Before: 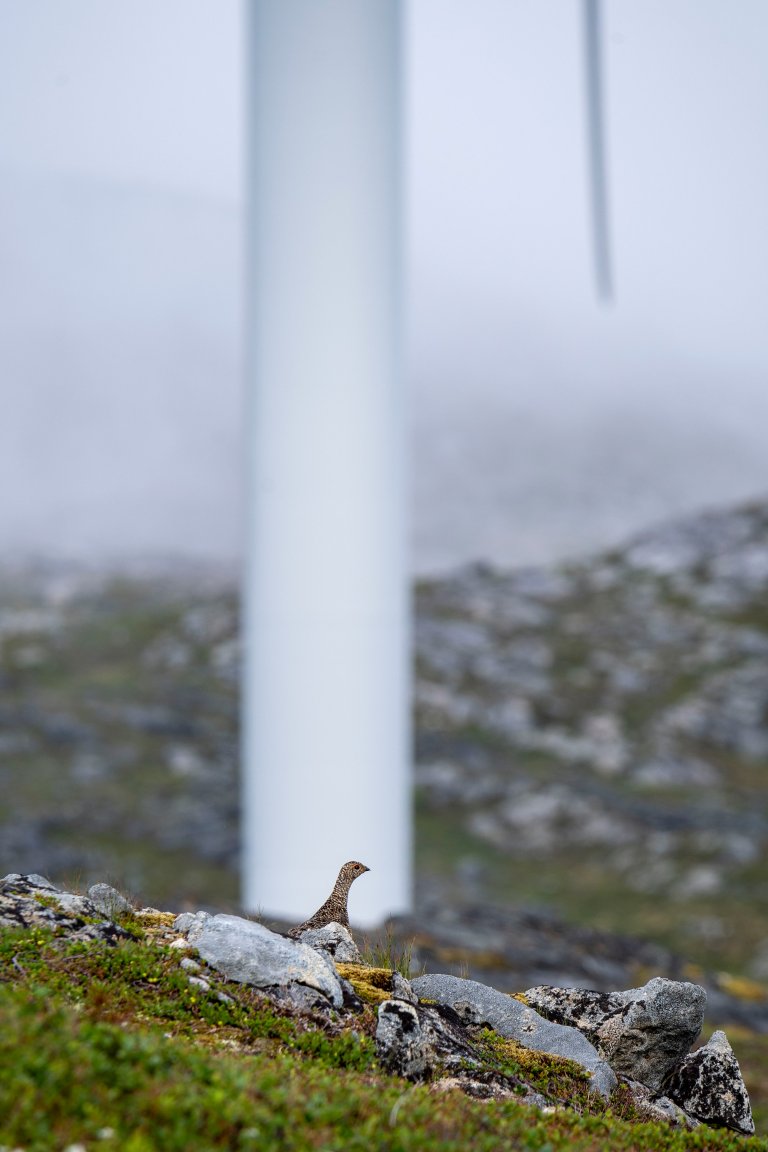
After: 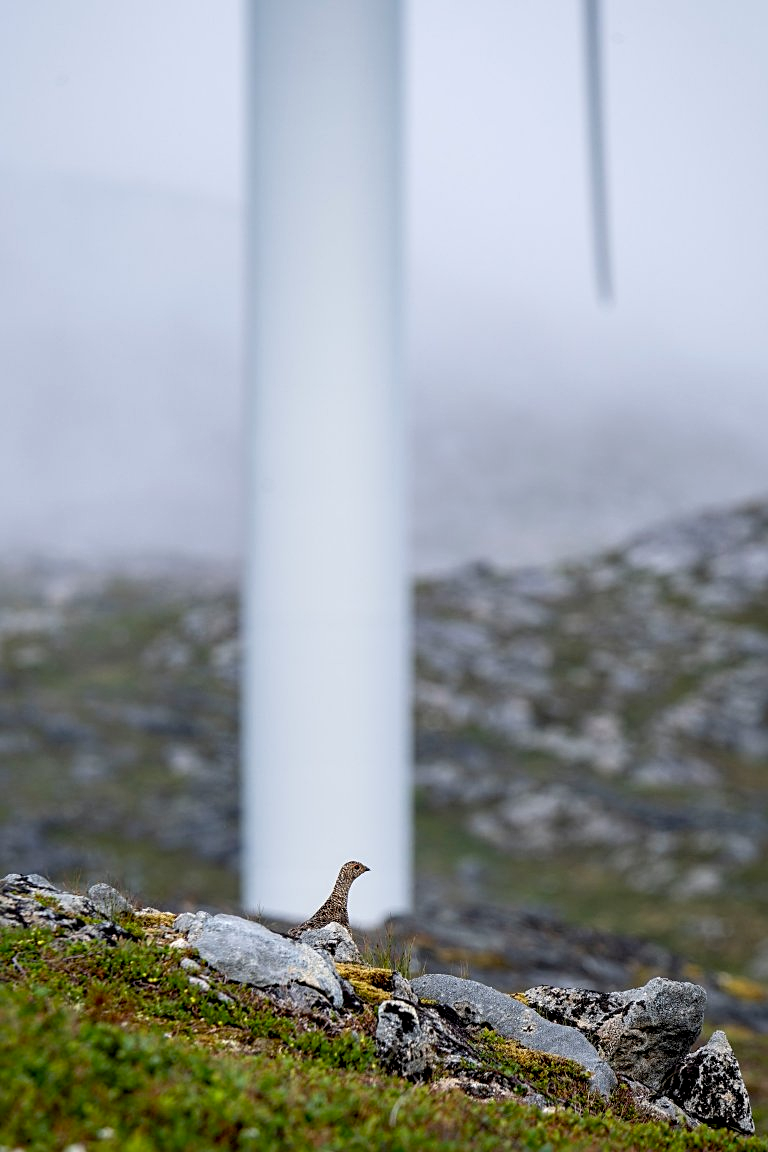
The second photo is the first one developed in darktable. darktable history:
sharpen: radius 2.127, amount 0.386, threshold 0.169
exposure: black level correction 0.007, compensate highlight preservation false
